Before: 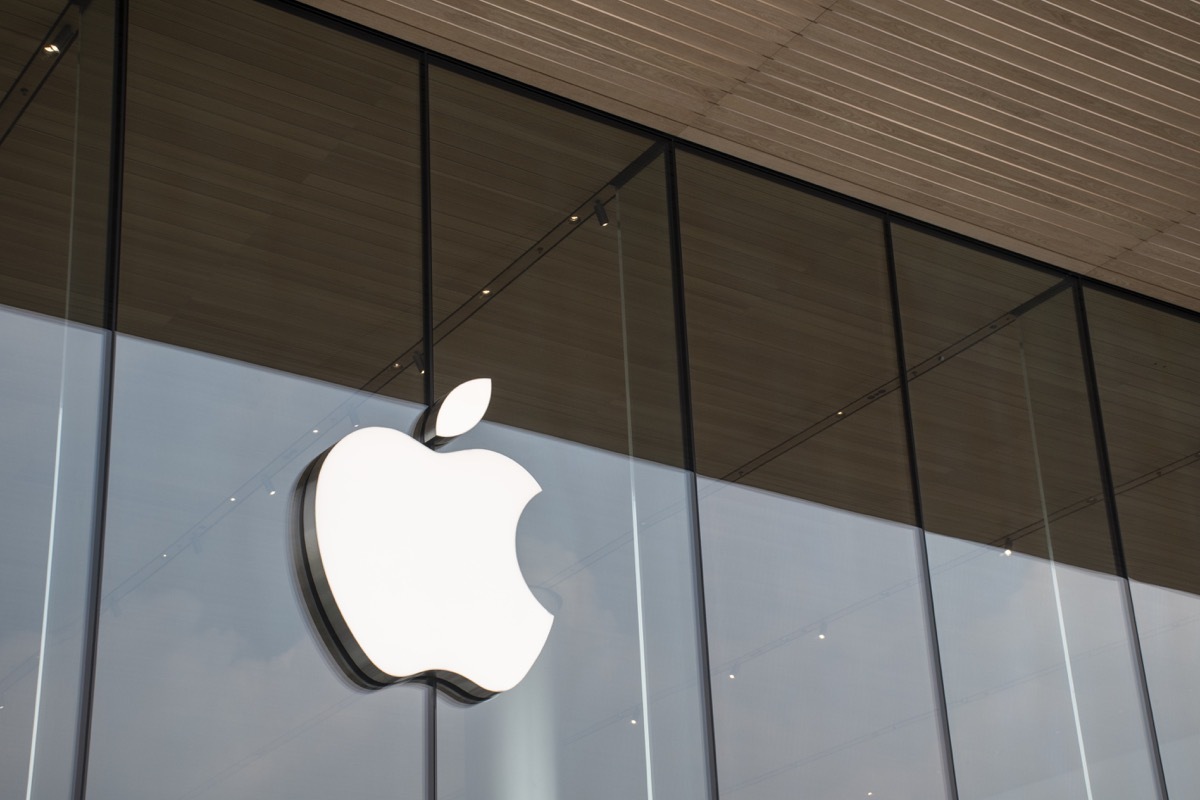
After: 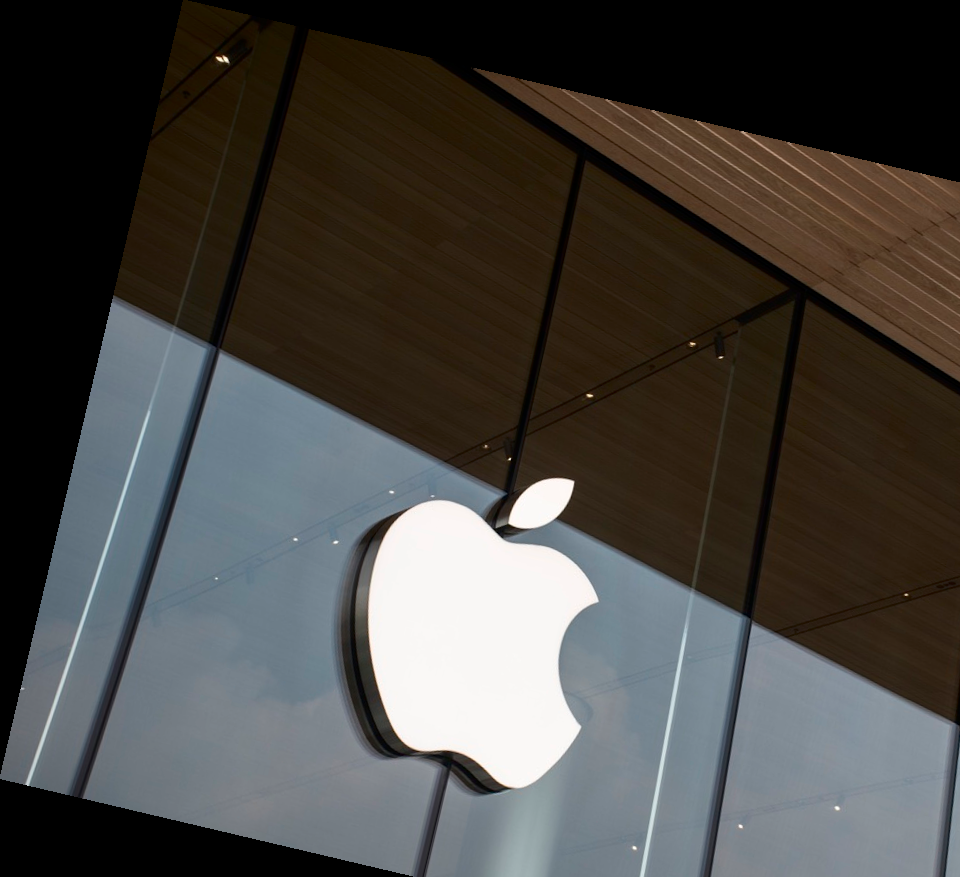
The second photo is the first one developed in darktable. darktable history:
crop: right 28.885%, bottom 16.626%
rotate and perspective: rotation 13.27°, automatic cropping off
contrast brightness saturation: contrast 0.07, brightness -0.14, saturation 0.11
